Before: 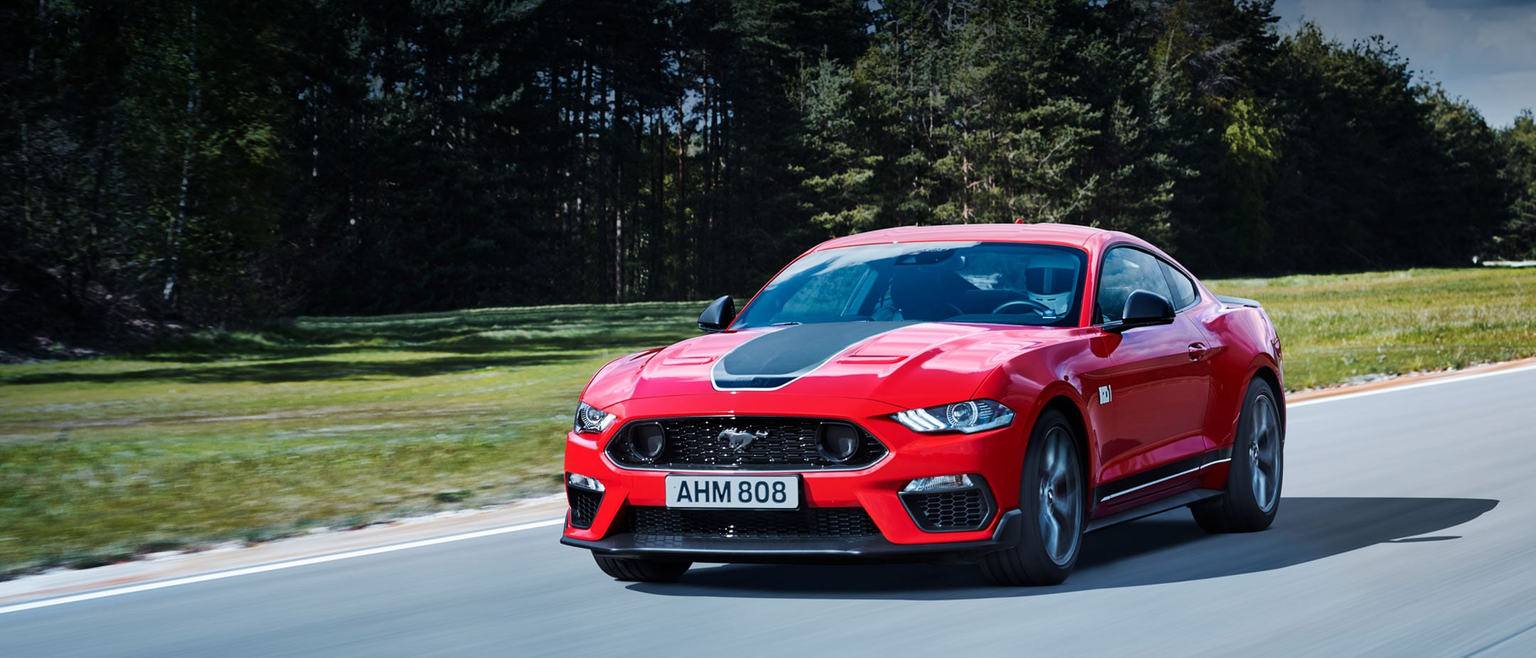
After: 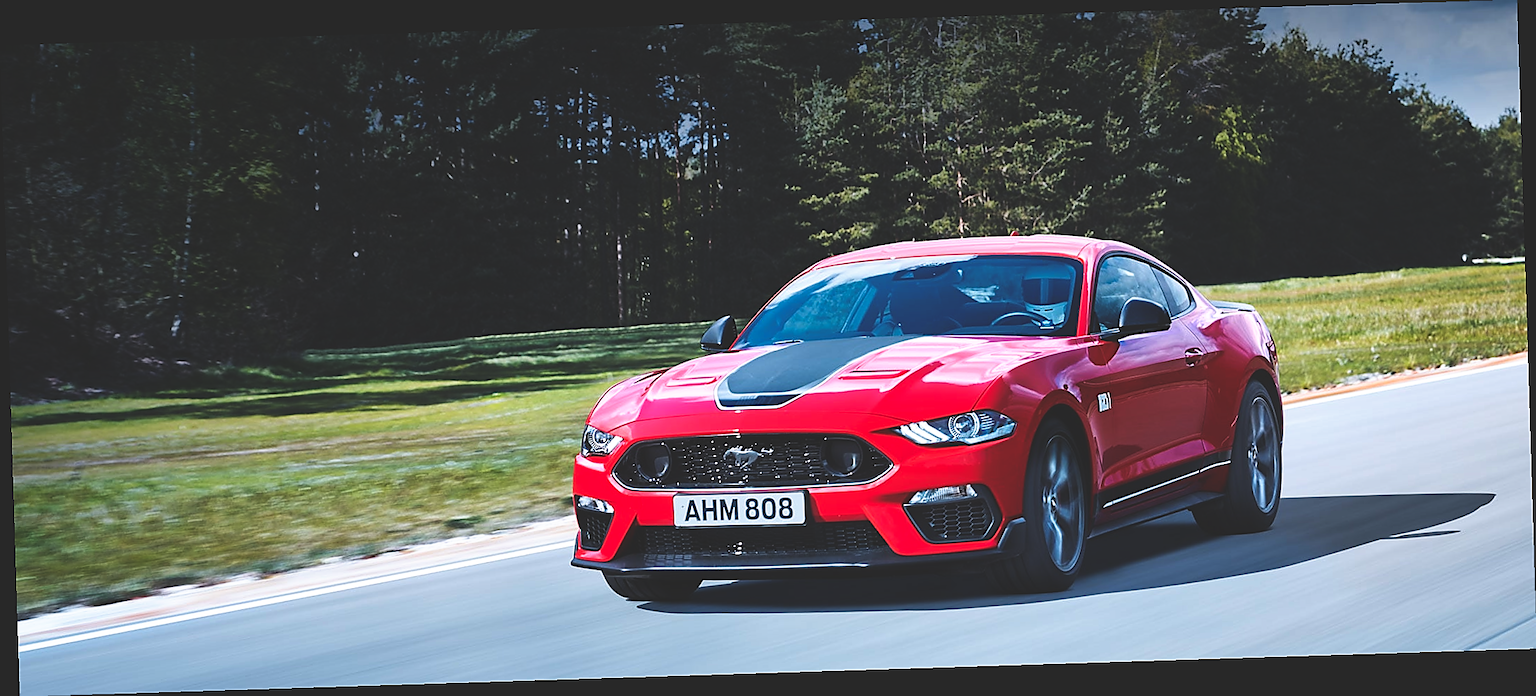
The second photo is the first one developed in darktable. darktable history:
white balance: red 1.004, blue 1.024
tone curve: curves: ch0 [(0, 0) (0.003, 0) (0.011, 0.001) (0.025, 0.003) (0.044, 0.004) (0.069, 0.007) (0.1, 0.01) (0.136, 0.033) (0.177, 0.082) (0.224, 0.141) (0.277, 0.208) (0.335, 0.282) (0.399, 0.363) (0.468, 0.451) (0.543, 0.545) (0.623, 0.647) (0.709, 0.756) (0.801, 0.87) (0.898, 0.972) (1, 1)], preserve colors none
sharpen: radius 1.4, amount 1.25, threshold 0.7
exposure: black level correction -0.041, exposure 0.064 EV, compensate highlight preservation false
rotate and perspective: rotation -1.77°, lens shift (horizontal) 0.004, automatic cropping off
